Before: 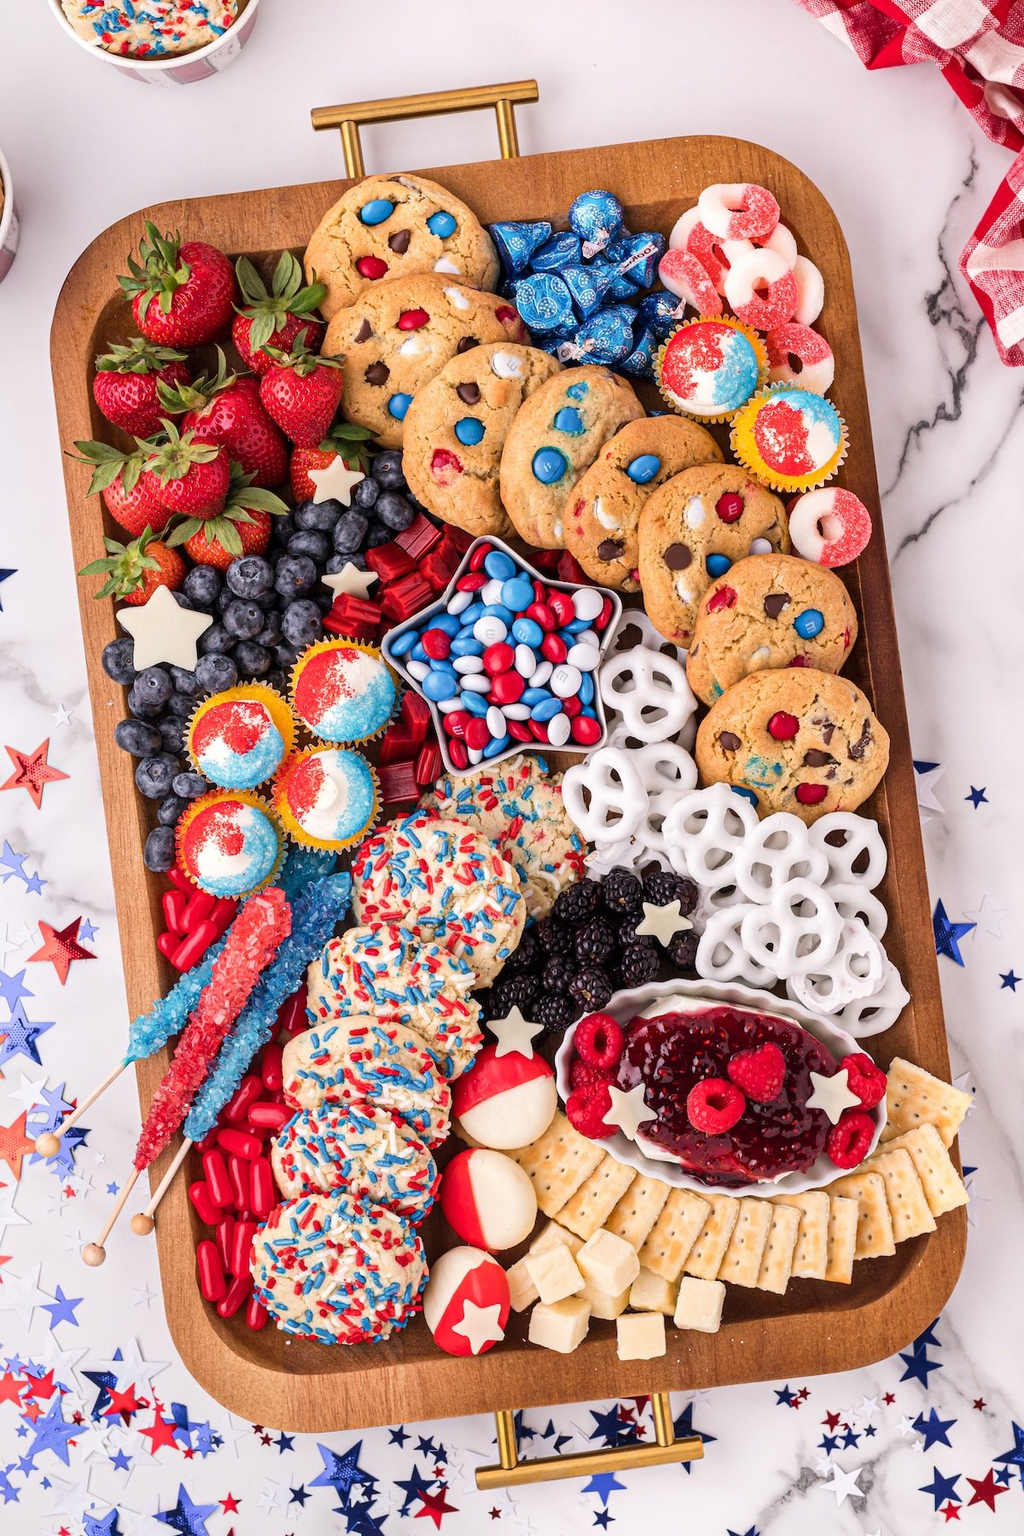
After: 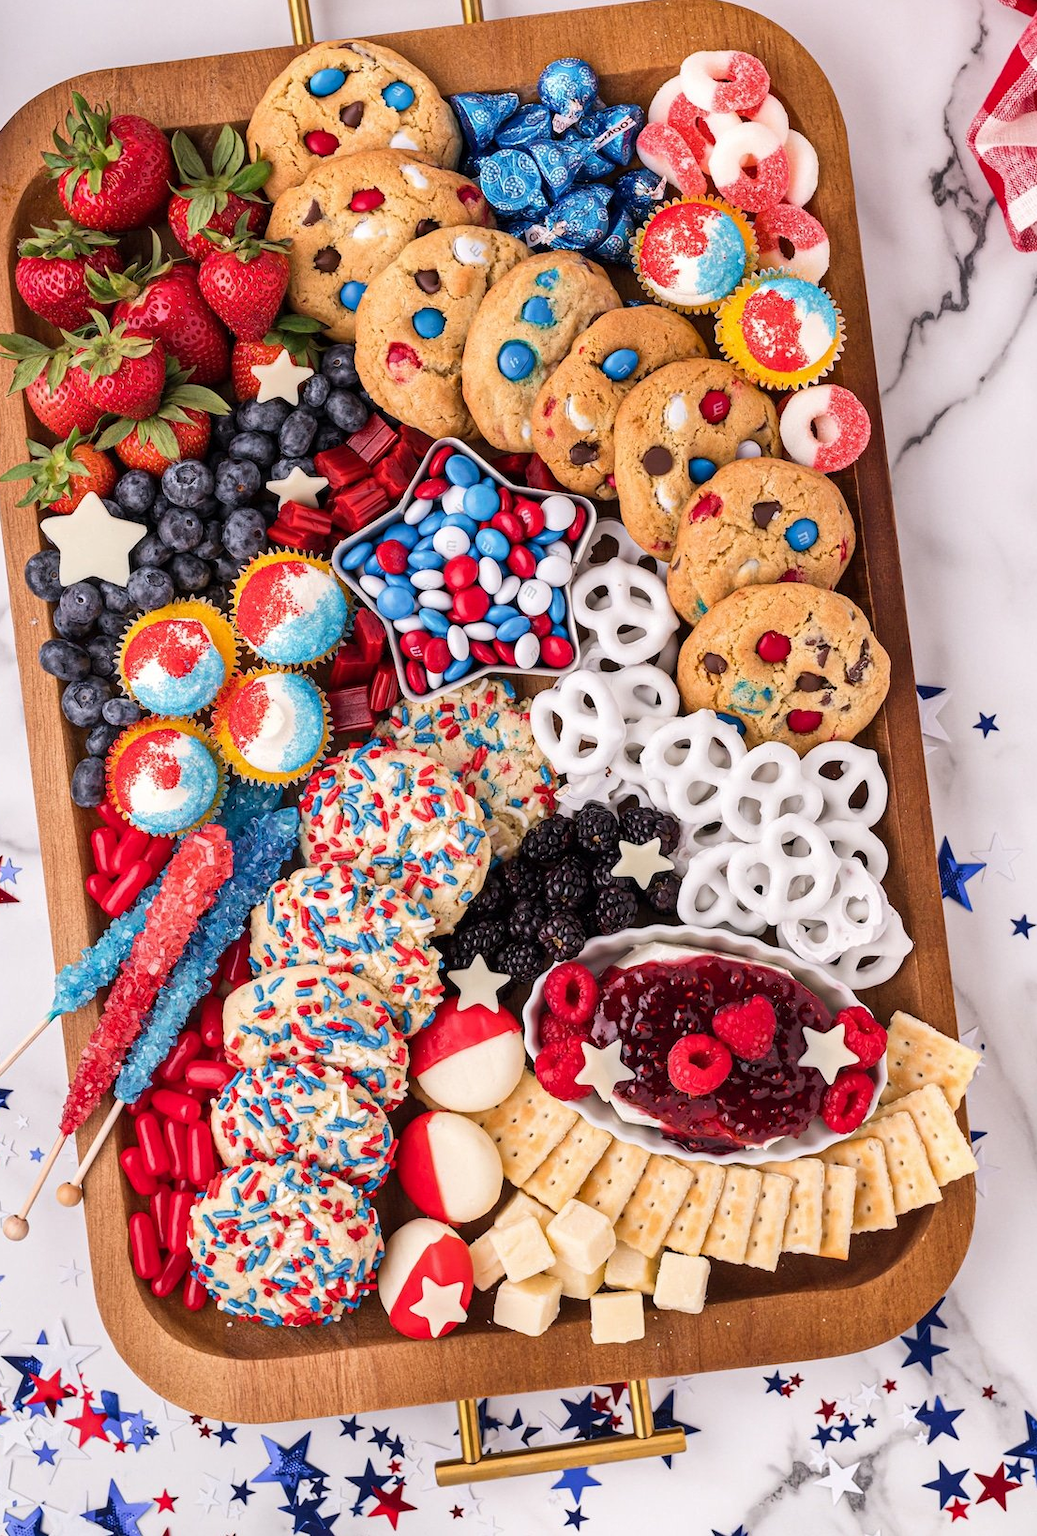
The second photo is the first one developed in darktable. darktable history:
crop and rotate: left 7.763%, top 8.988%
shadows and highlights: shadows 51.85, highlights -28.41, soften with gaussian
